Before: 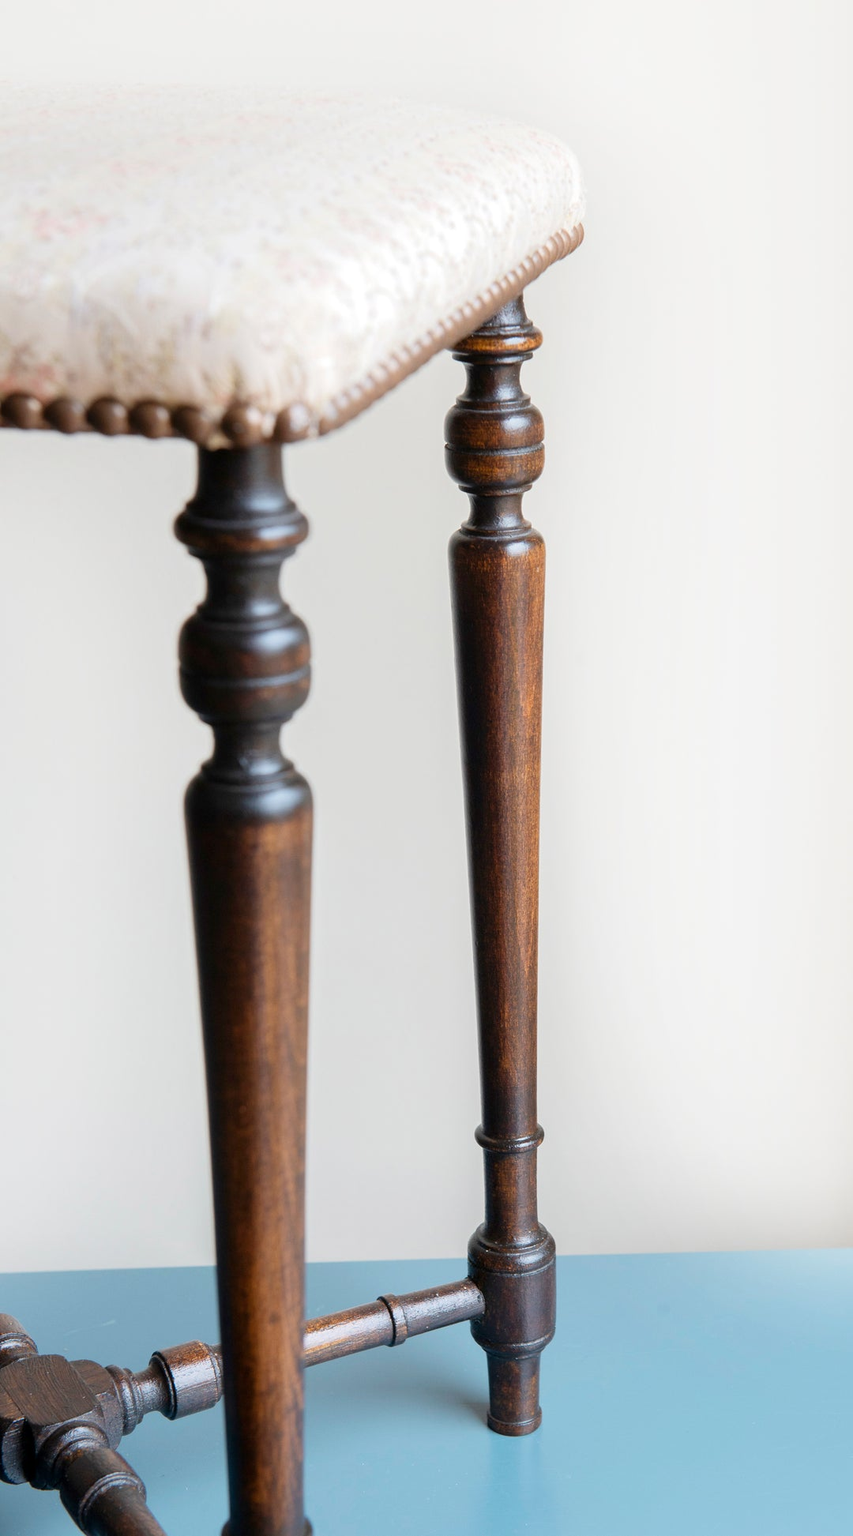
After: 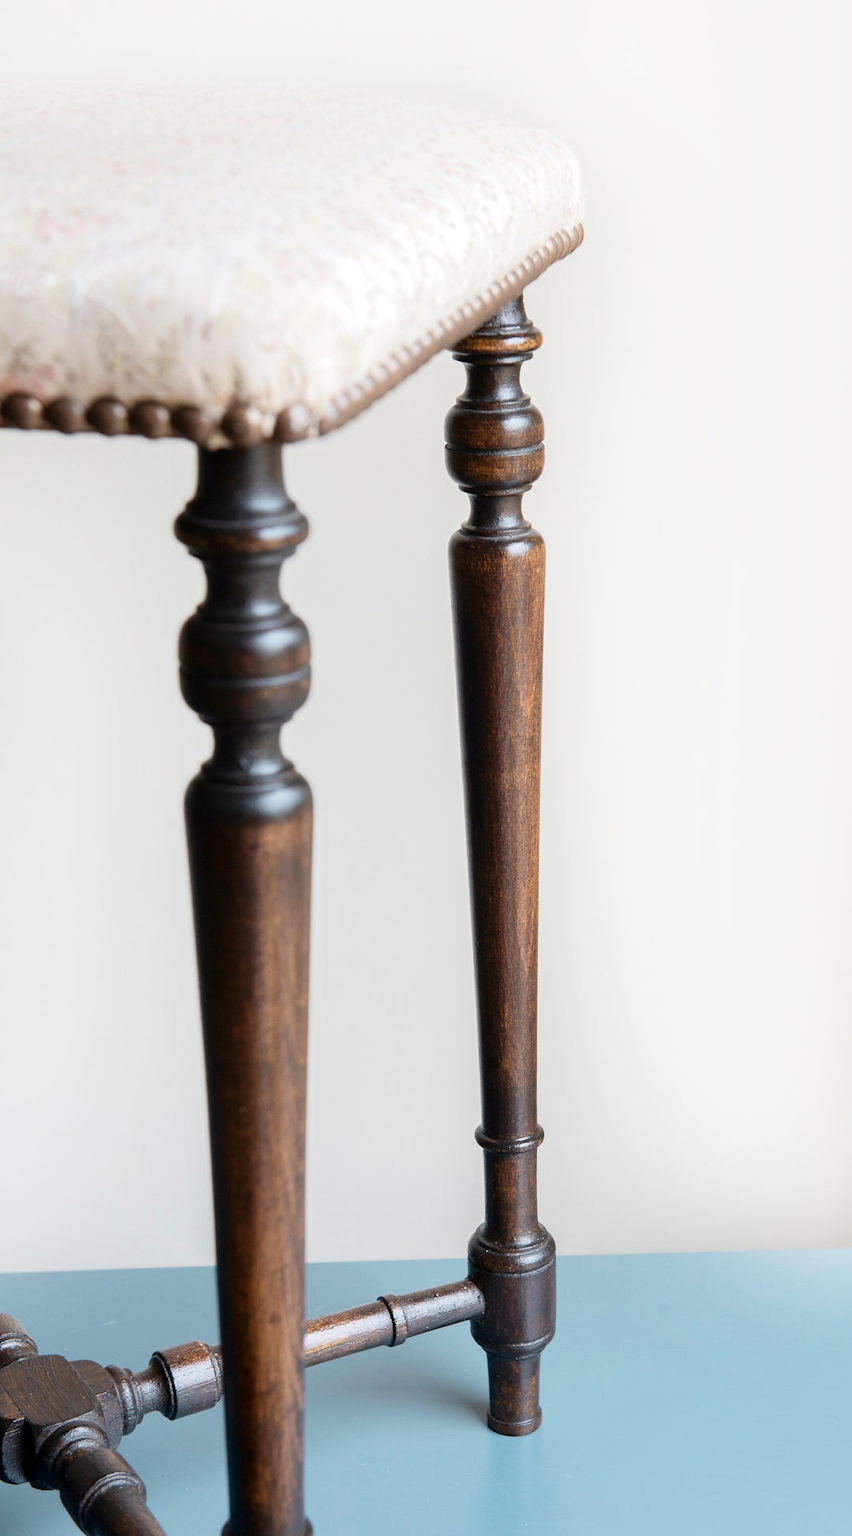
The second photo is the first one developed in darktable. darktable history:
contrast brightness saturation: contrast 0.11, saturation -0.17
white balance: emerald 1
